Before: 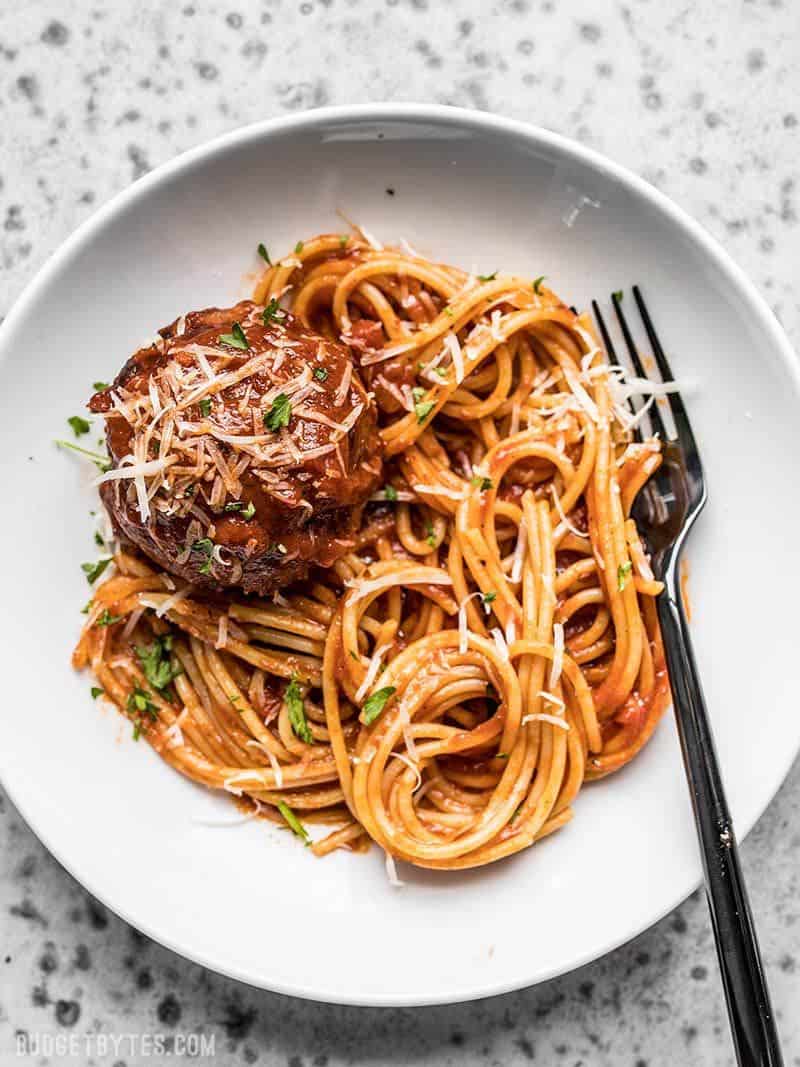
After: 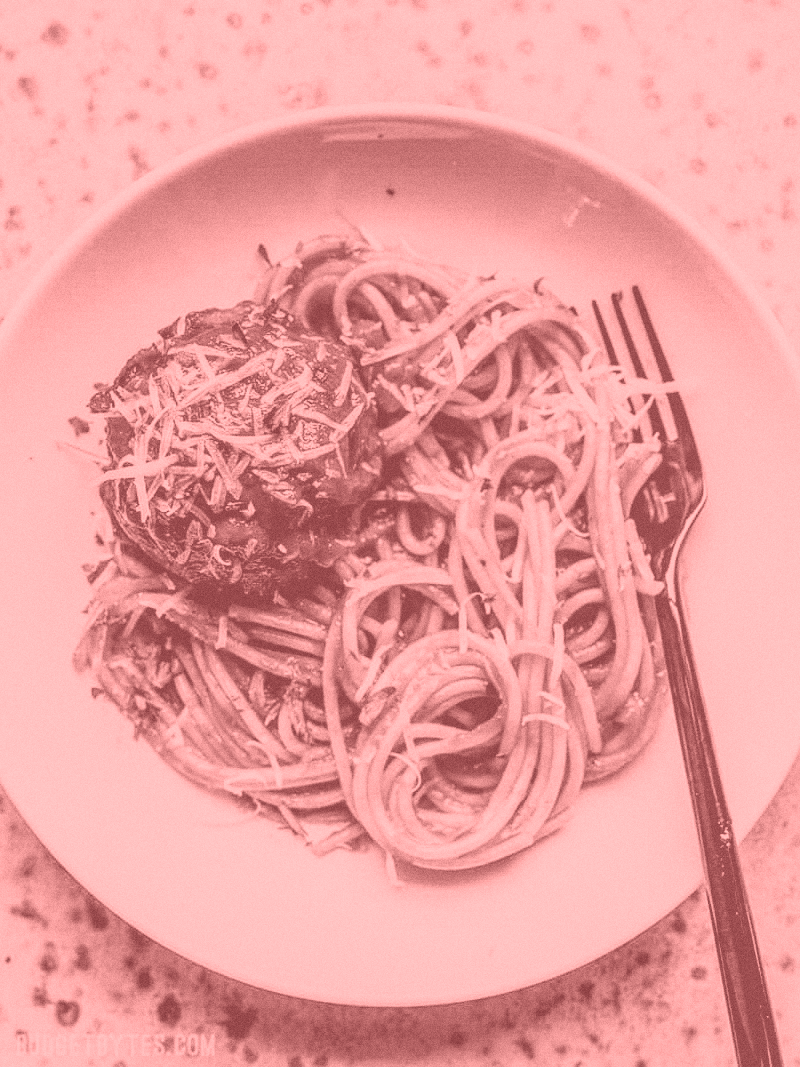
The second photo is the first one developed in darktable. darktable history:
filmic rgb: black relative exposure -5 EV, white relative exposure 3.5 EV, hardness 3.19, contrast 1.2, highlights saturation mix -30%
colorize: saturation 51%, source mix 50.67%, lightness 50.67%
contrast brightness saturation: contrast 0.13, brightness -0.05, saturation 0.16
grain: coarseness 0.09 ISO
local contrast: on, module defaults
